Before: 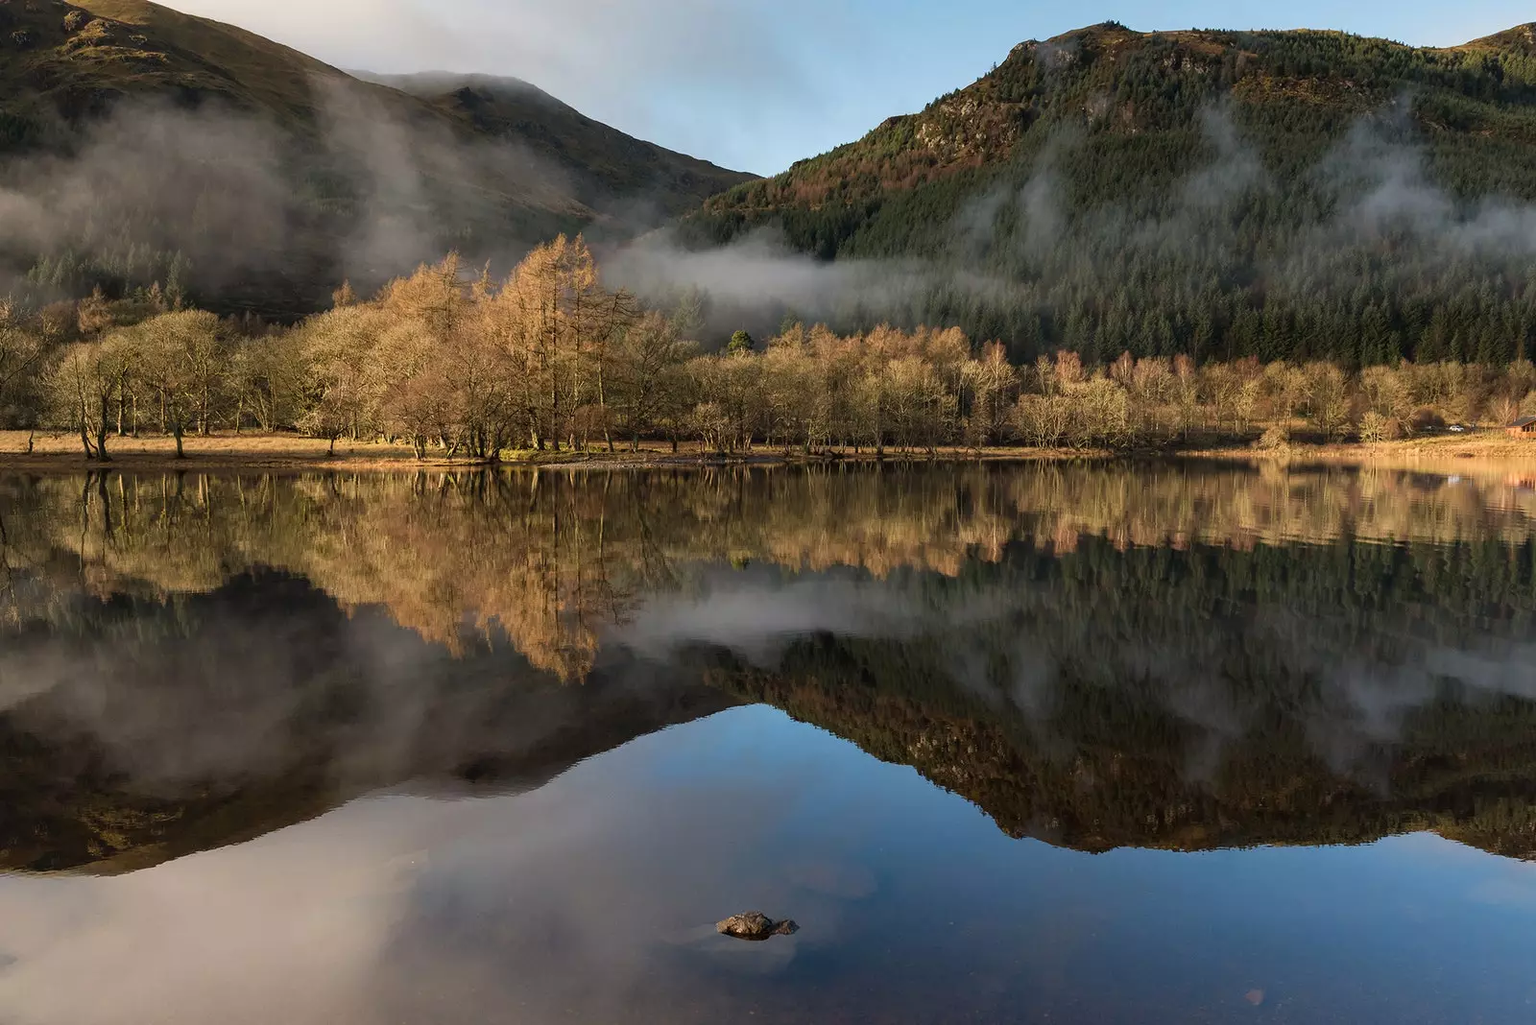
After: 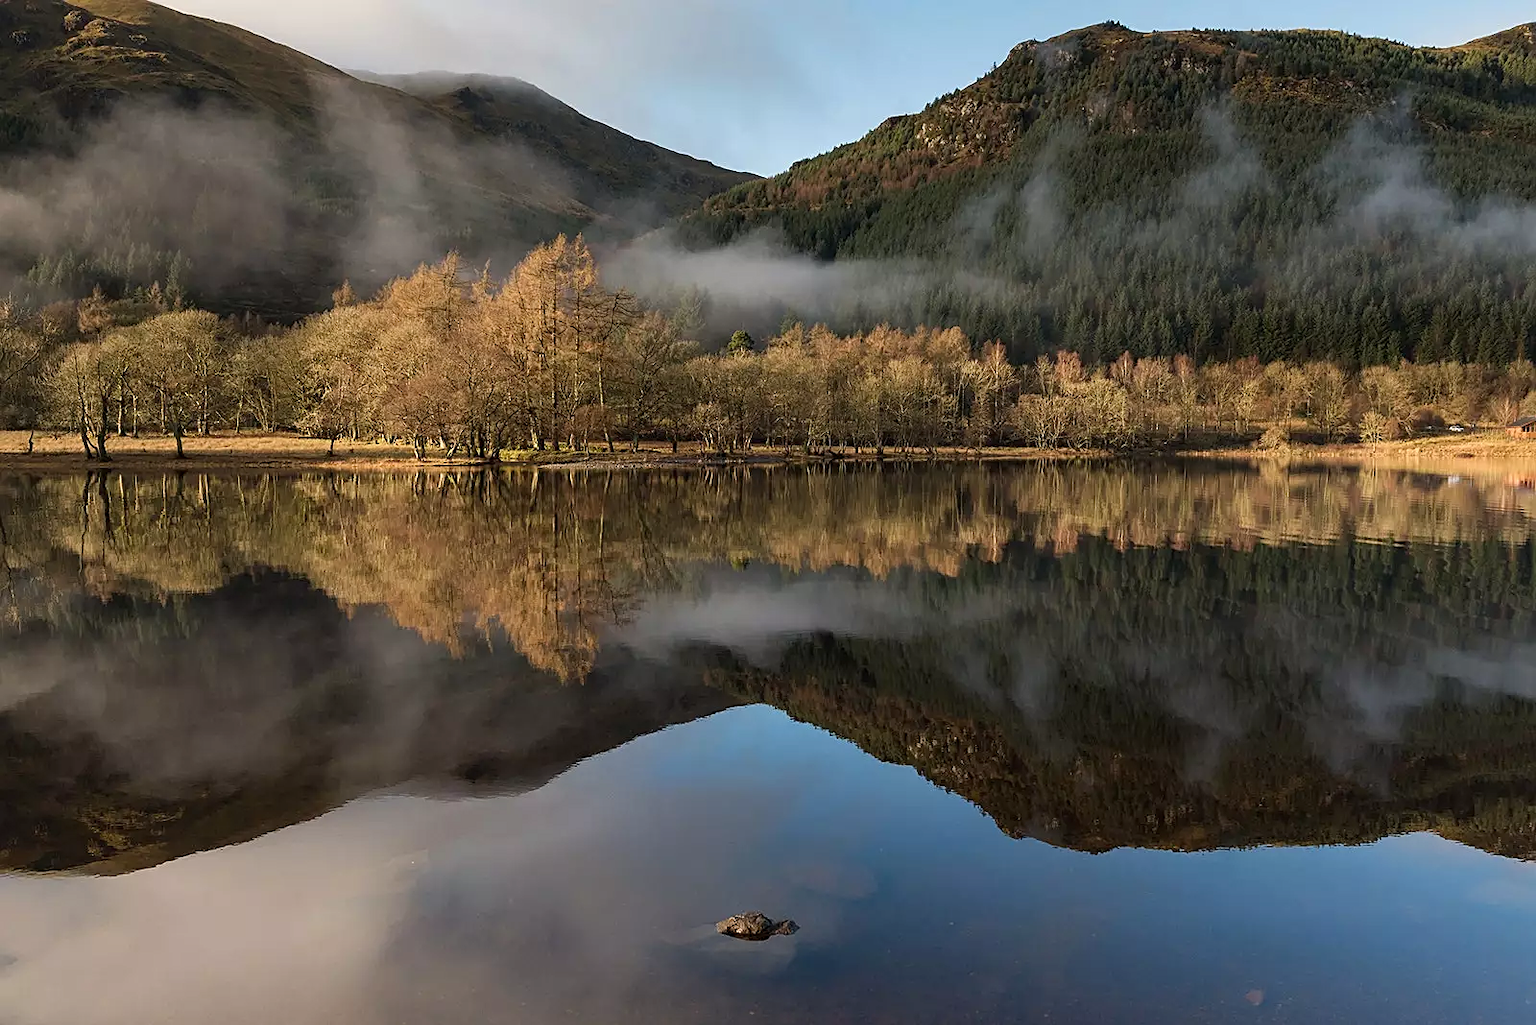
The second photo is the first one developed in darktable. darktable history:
base curve: curves: ch0 [(0, 0) (0.283, 0.295) (1, 1)], preserve colors none
sharpen: on, module defaults
